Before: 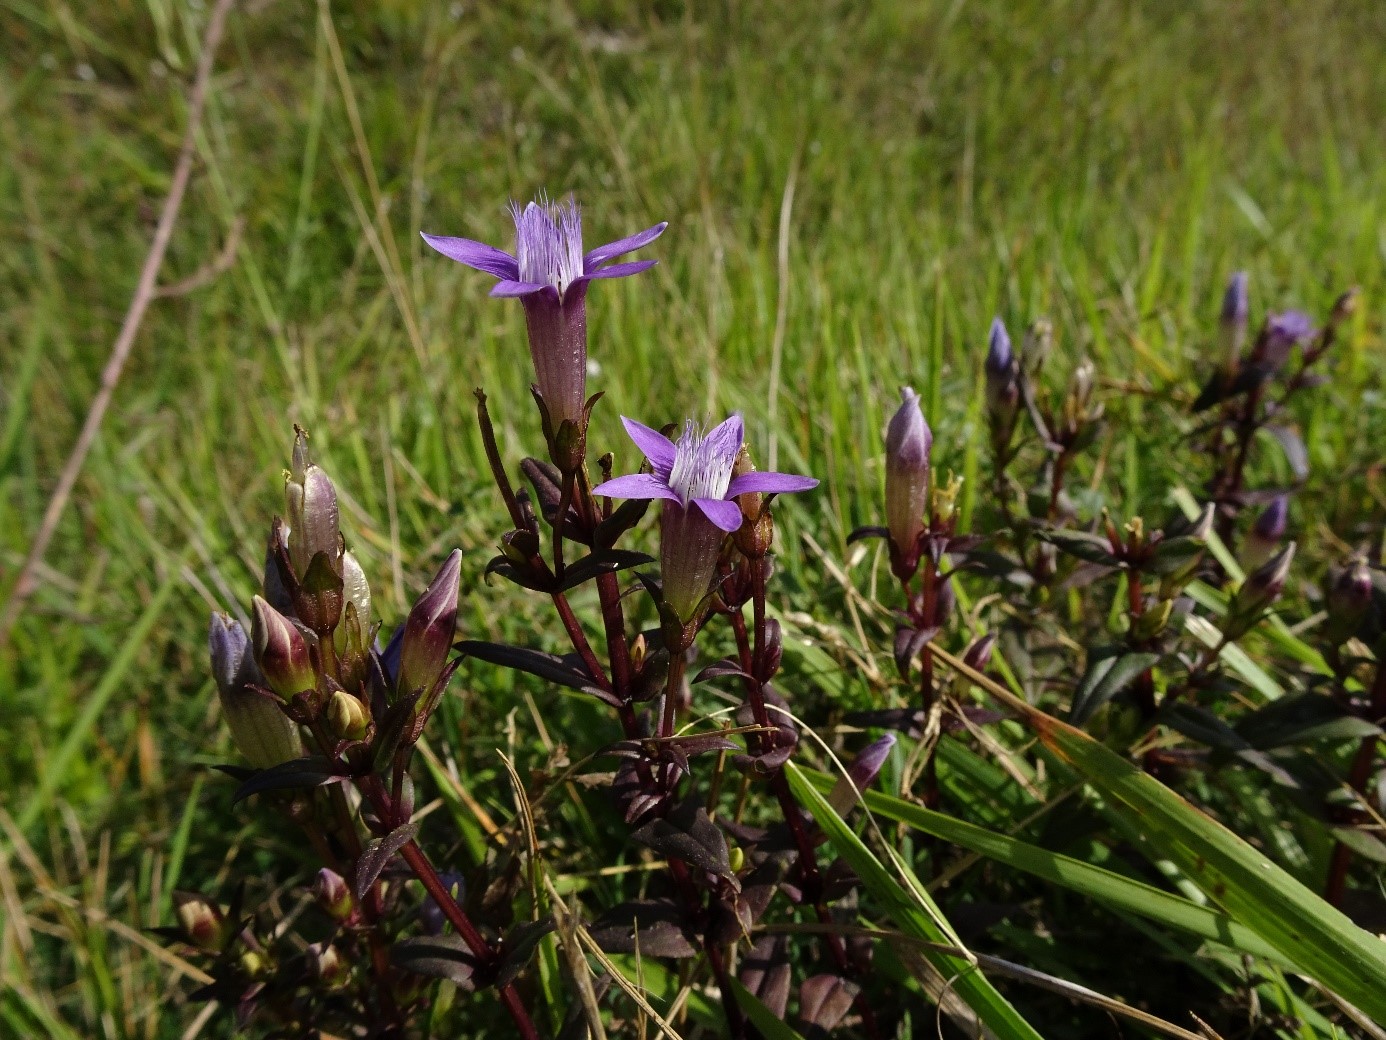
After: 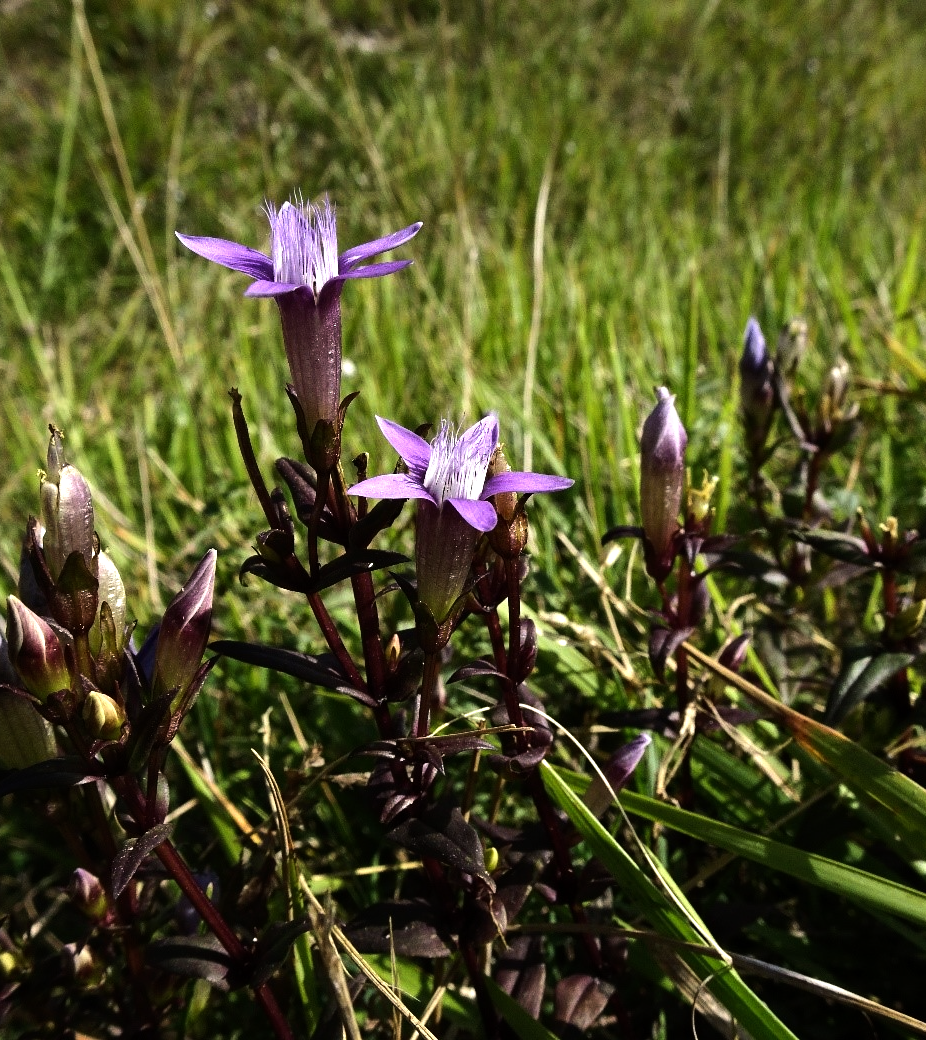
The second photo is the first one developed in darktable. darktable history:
crop and rotate: left 17.732%, right 15.423%
tone equalizer: -8 EV -1.08 EV, -7 EV -1.01 EV, -6 EV -0.867 EV, -5 EV -0.578 EV, -3 EV 0.578 EV, -2 EV 0.867 EV, -1 EV 1.01 EV, +0 EV 1.08 EV, edges refinement/feathering 500, mask exposure compensation -1.57 EV, preserve details no
